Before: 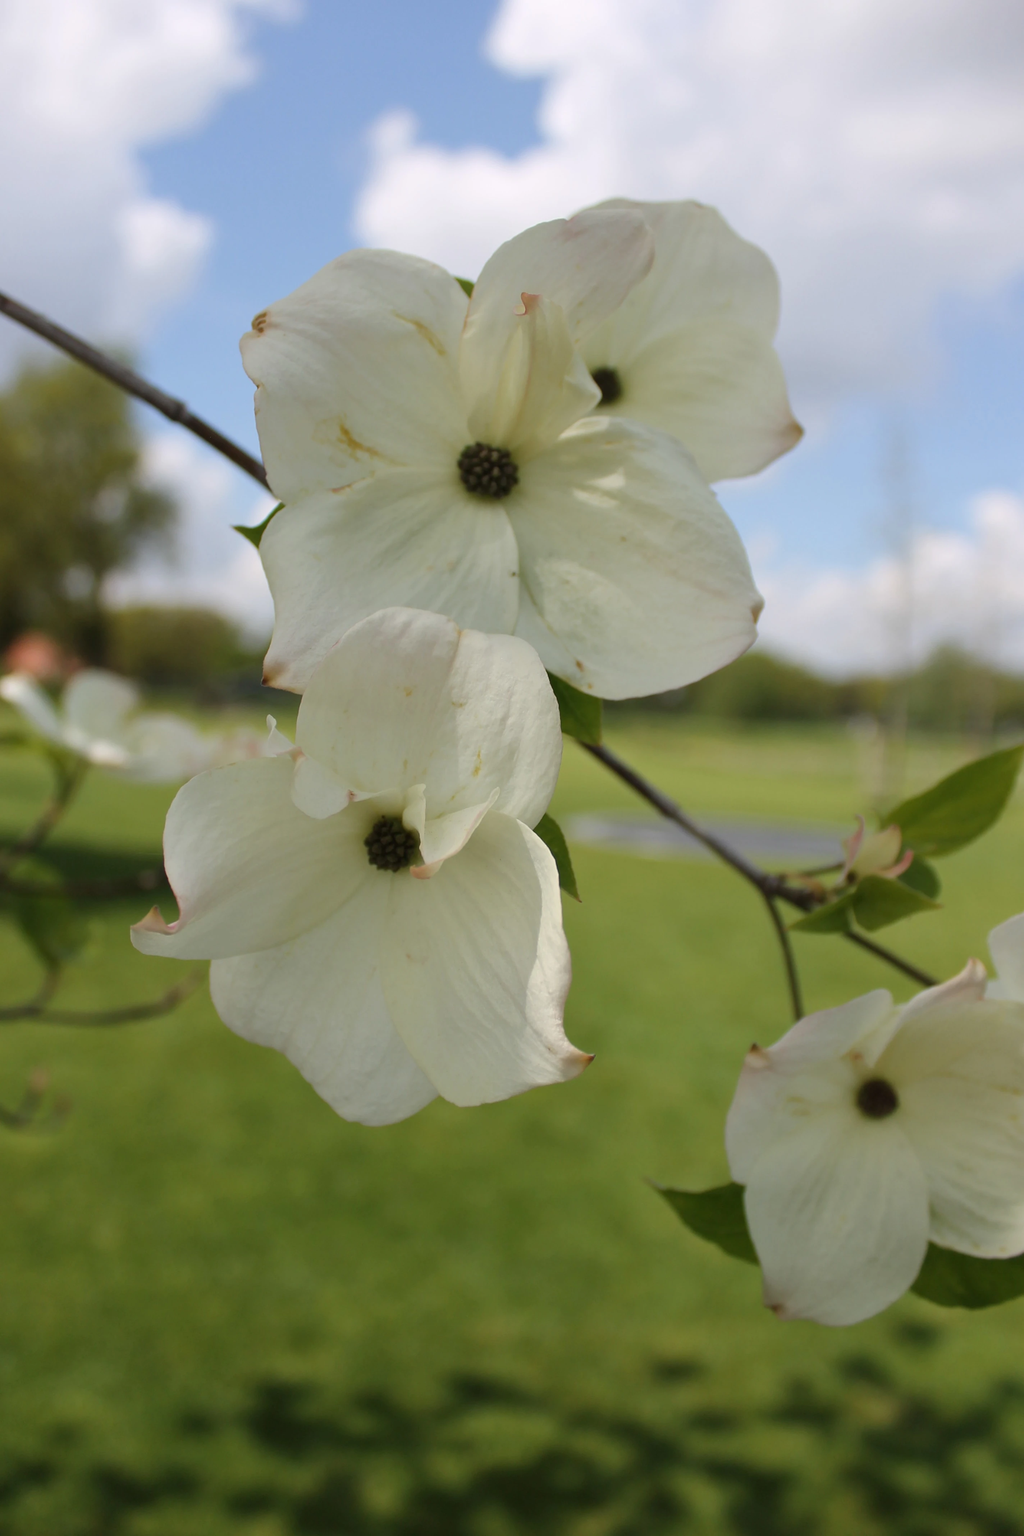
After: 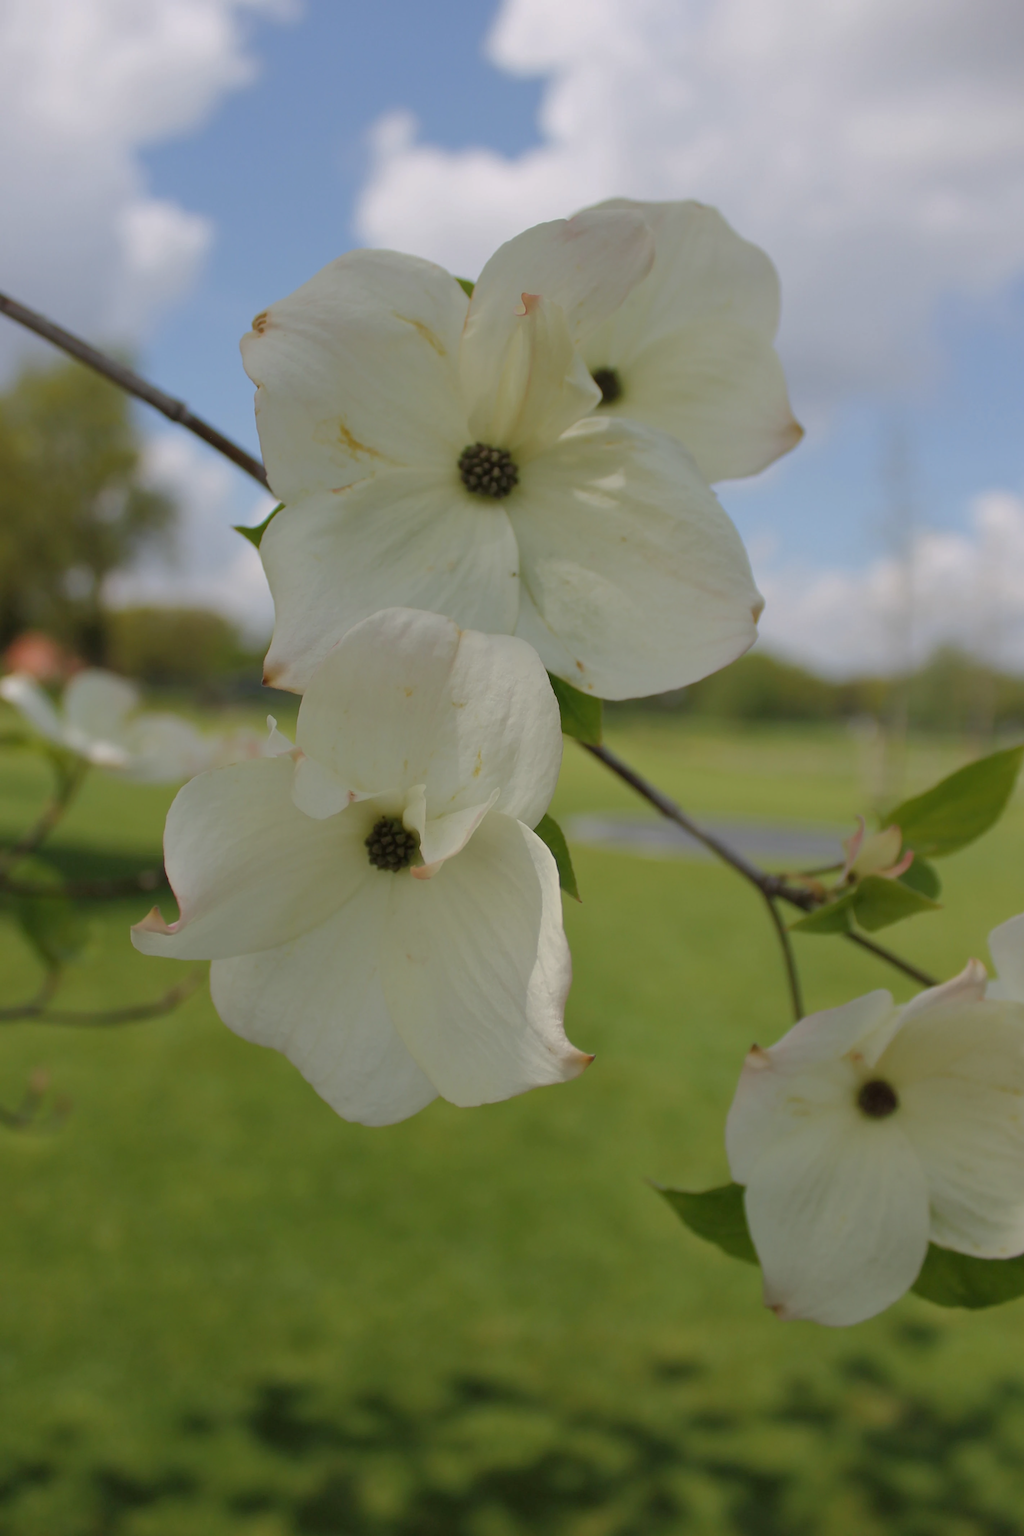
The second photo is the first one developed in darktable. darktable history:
tone equalizer: -8 EV 0.261 EV, -7 EV 0.44 EV, -6 EV 0.454 EV, -5 EV 0.216 EV, -3 EV -0.257 EV, -2 EV -0.431 EV, -1 EV -0.436 EV, +0 EV -0.22 EV, edges refinement/feathering 500, mask exposure compensation -1.57 EV, preserve details no
